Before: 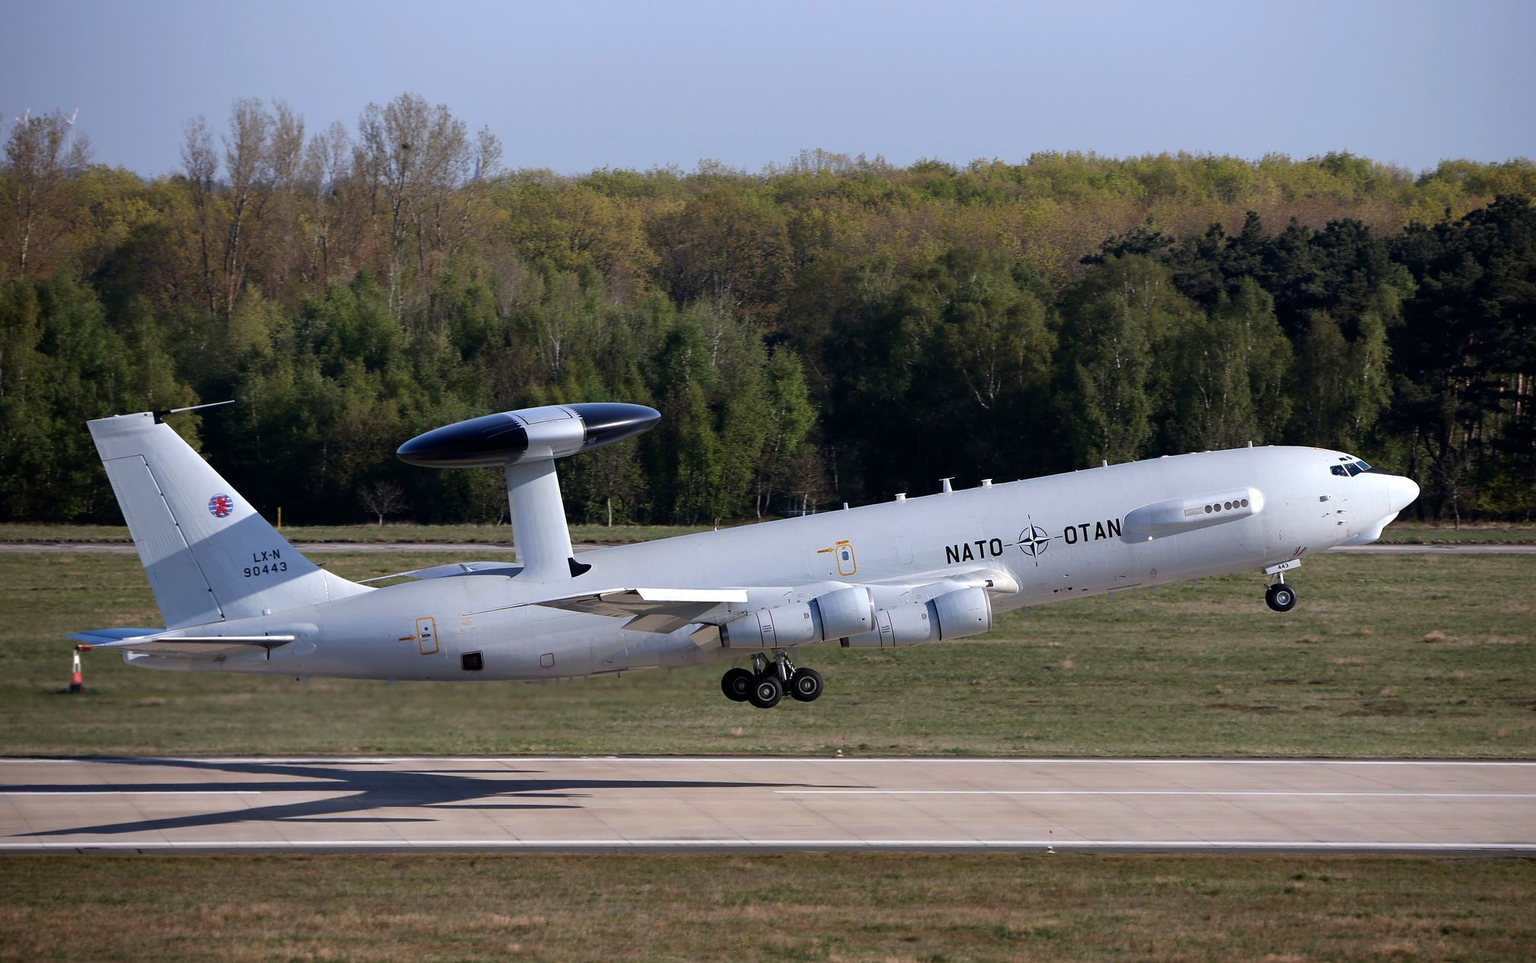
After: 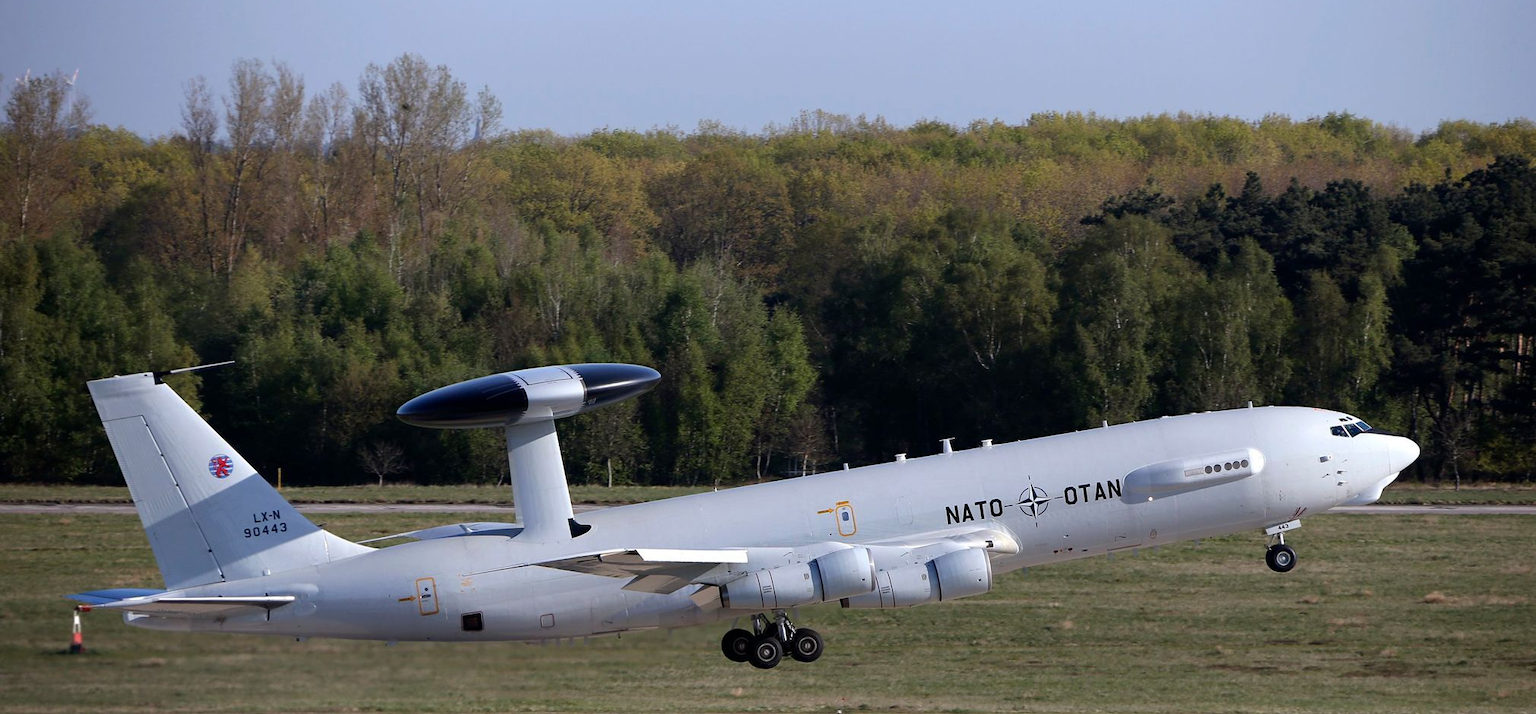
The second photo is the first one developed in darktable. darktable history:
crop: top 4.171%, bottom 21.626%
